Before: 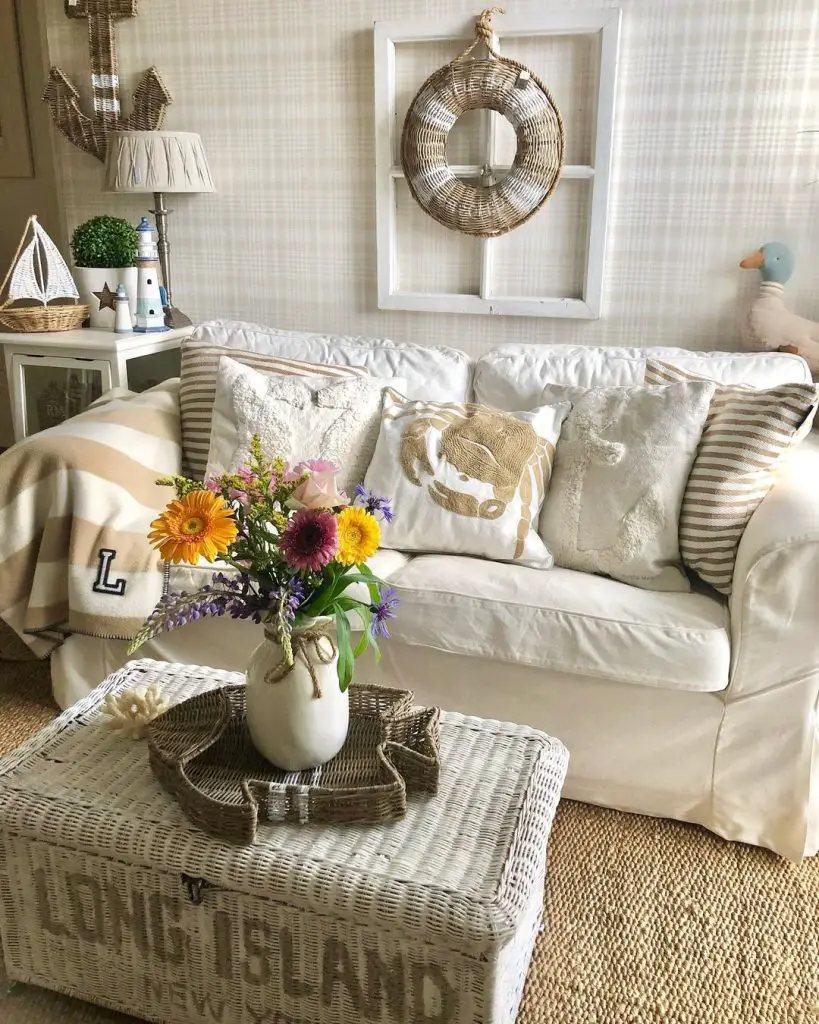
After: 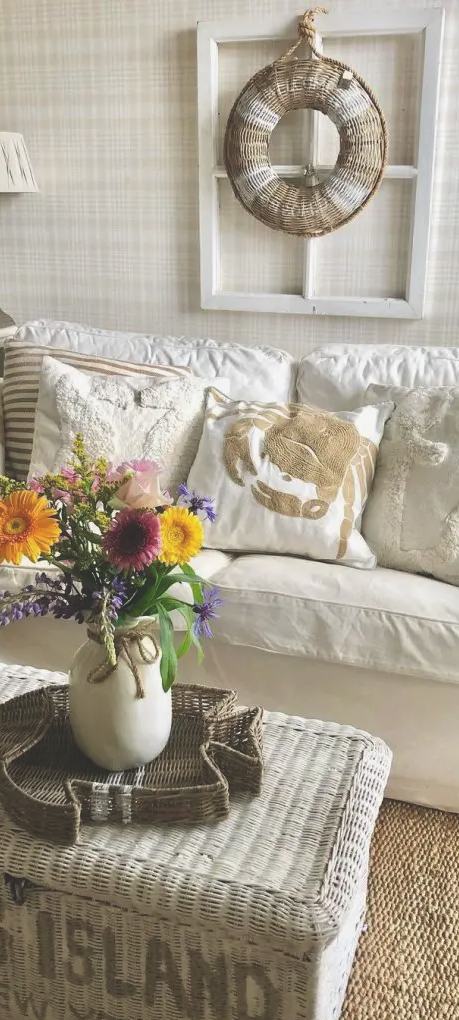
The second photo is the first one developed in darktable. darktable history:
exposure: black level correction -0.025, exposure -0.117 EV, compensate highlight preservation false
crop: left 21.674%, right 22.086%
